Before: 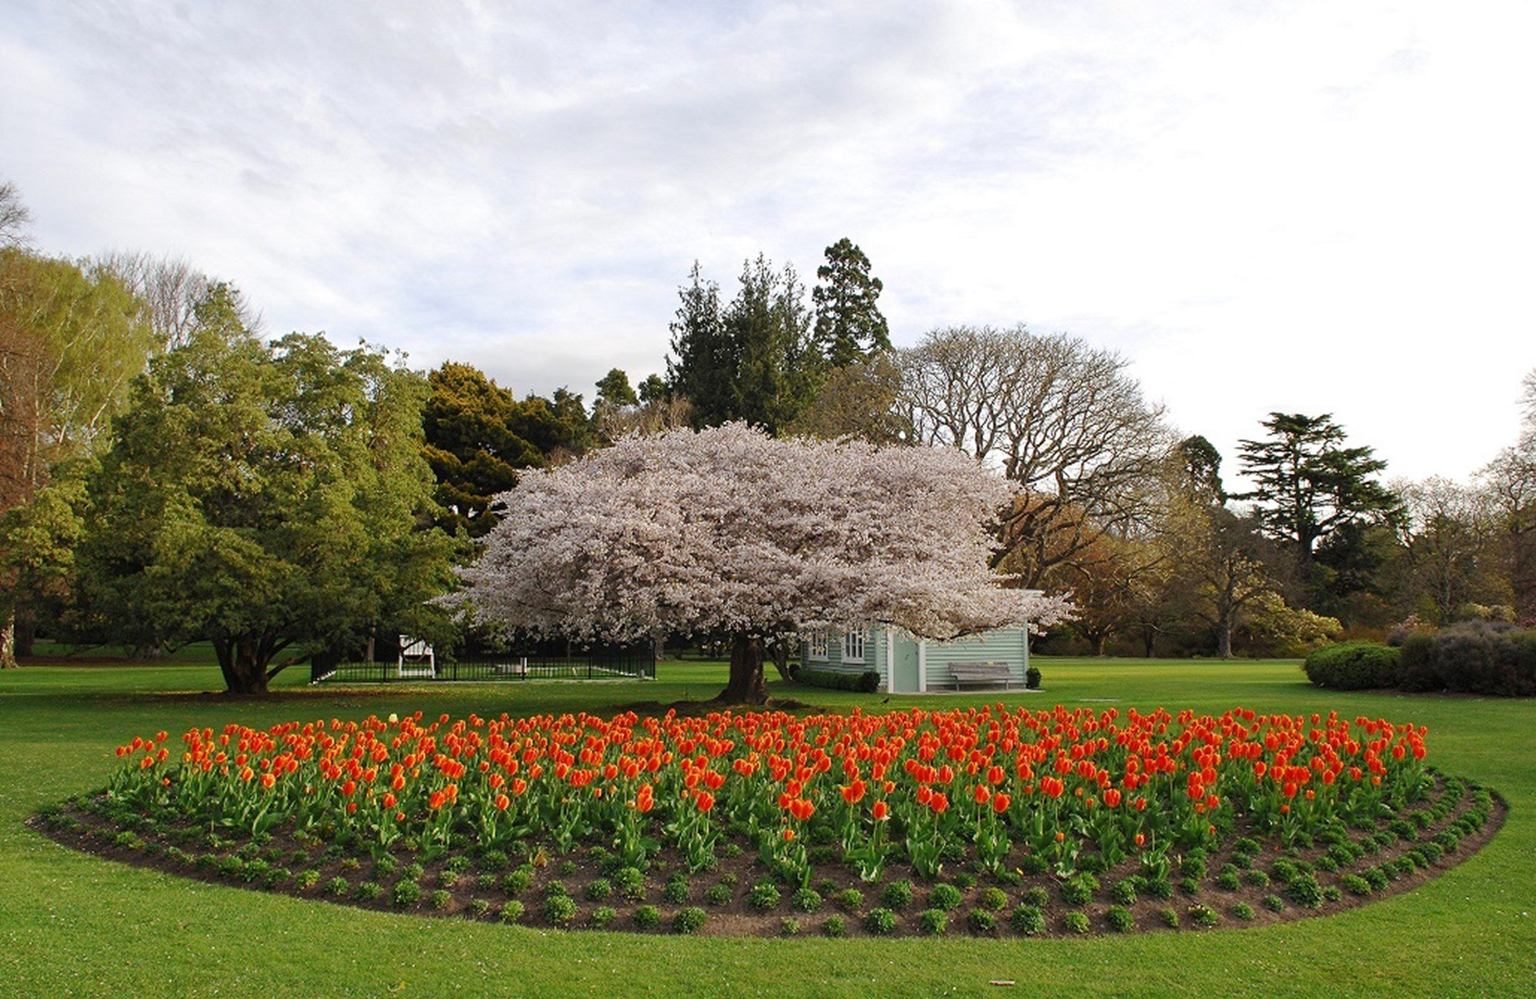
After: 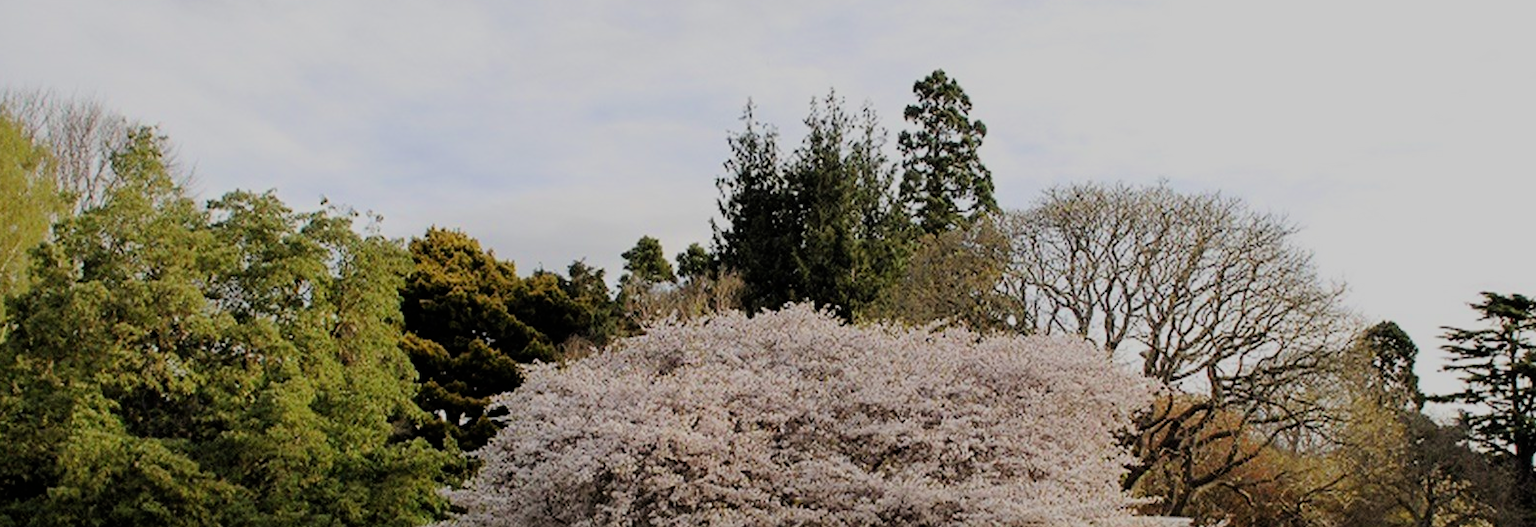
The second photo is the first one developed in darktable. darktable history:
filmic rgb: black relative exposure -6.15 EV, white relative exposure 6.96 EV, hardness 2.23, color science v6 (2022)
crop: left 7.036%, top 18.398%, right 14.379%, bottom 40.043%
tone equalizer: on, module defaults
